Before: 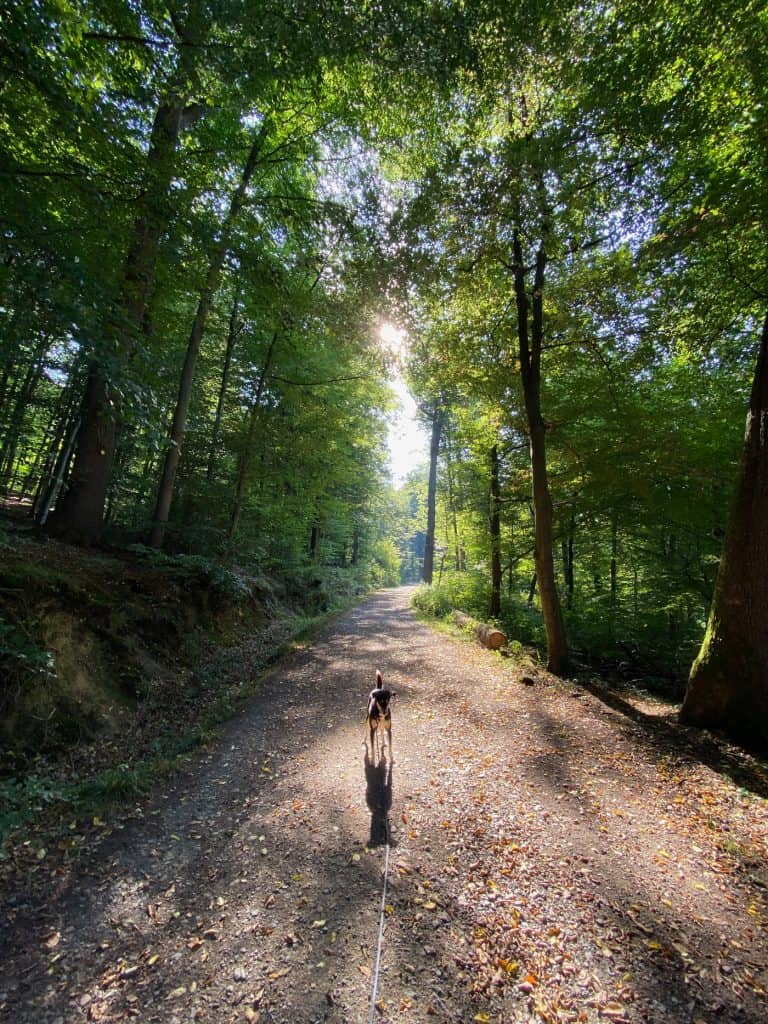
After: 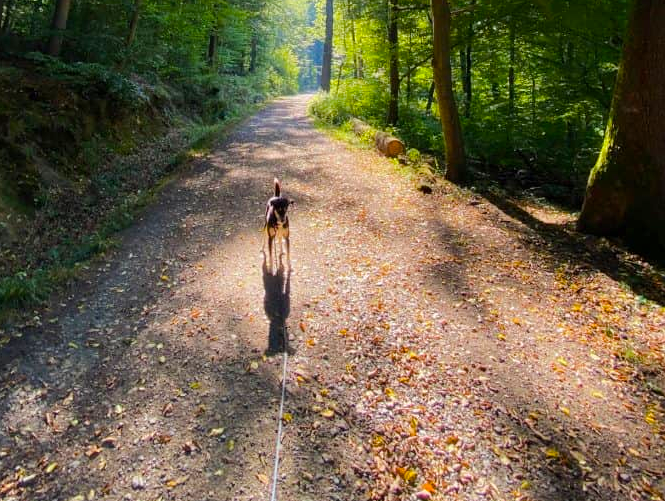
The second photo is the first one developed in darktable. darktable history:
color balance rgb: perceptual saturation grading › global saturation 25%, perceptual brilliance grading › mid-tones 10%, perceptual brilliance grading › shadows 15%, global vibrance 20%
crop and rotate: left 13.306%, top 48.129%, bottom 2.928%
